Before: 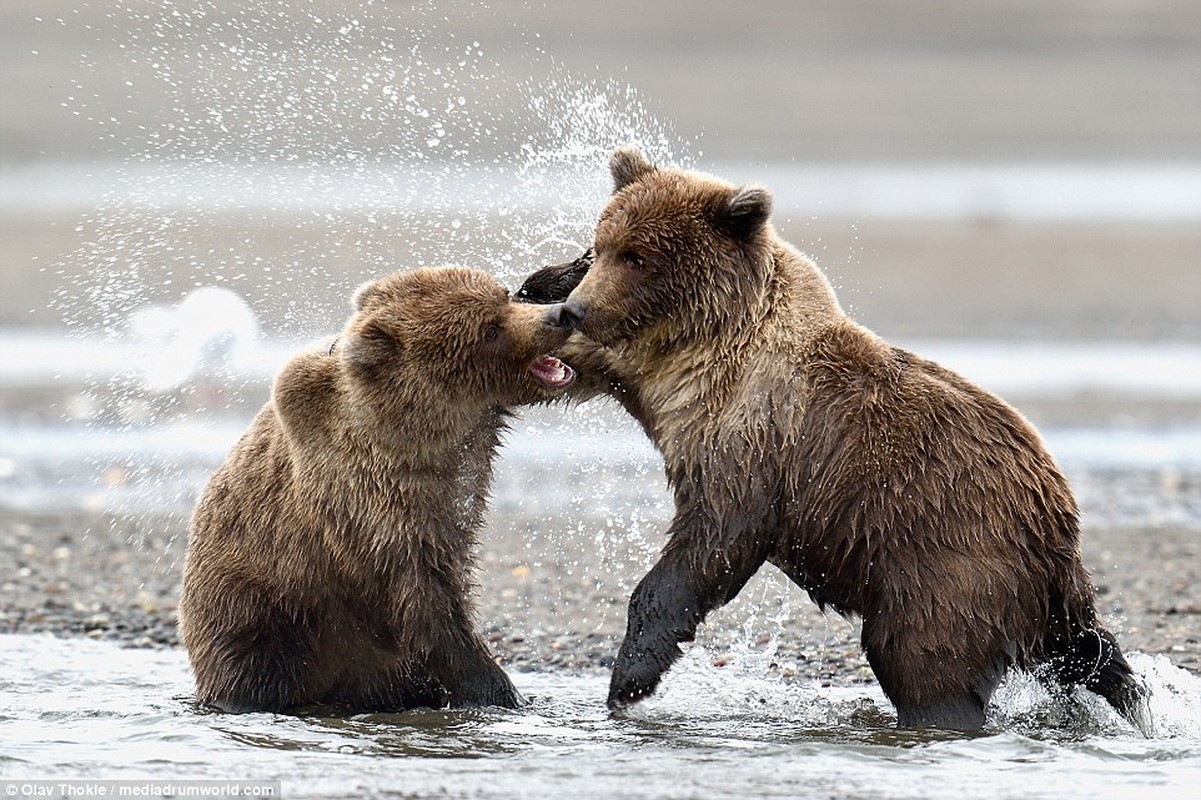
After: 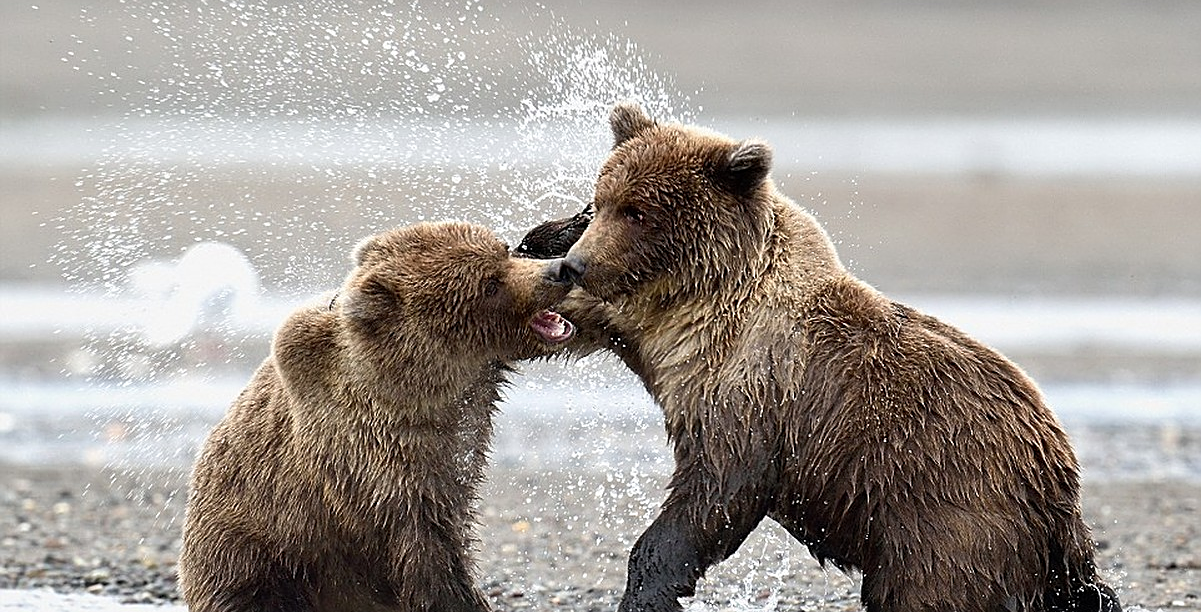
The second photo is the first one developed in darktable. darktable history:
crop: top 5.65%, bottom 17.765%
sharpen: on, module defaults
